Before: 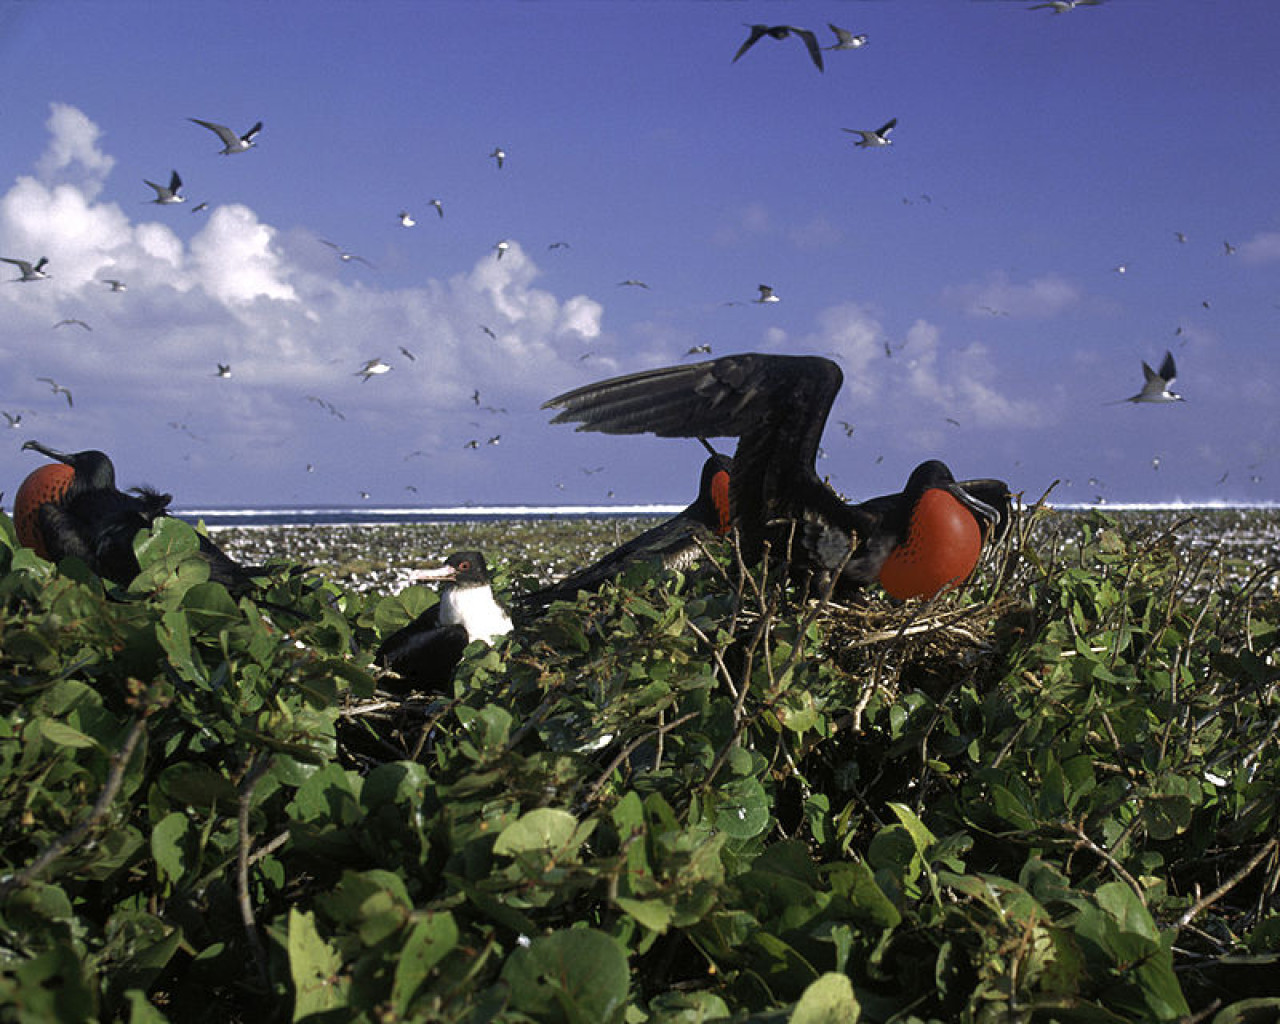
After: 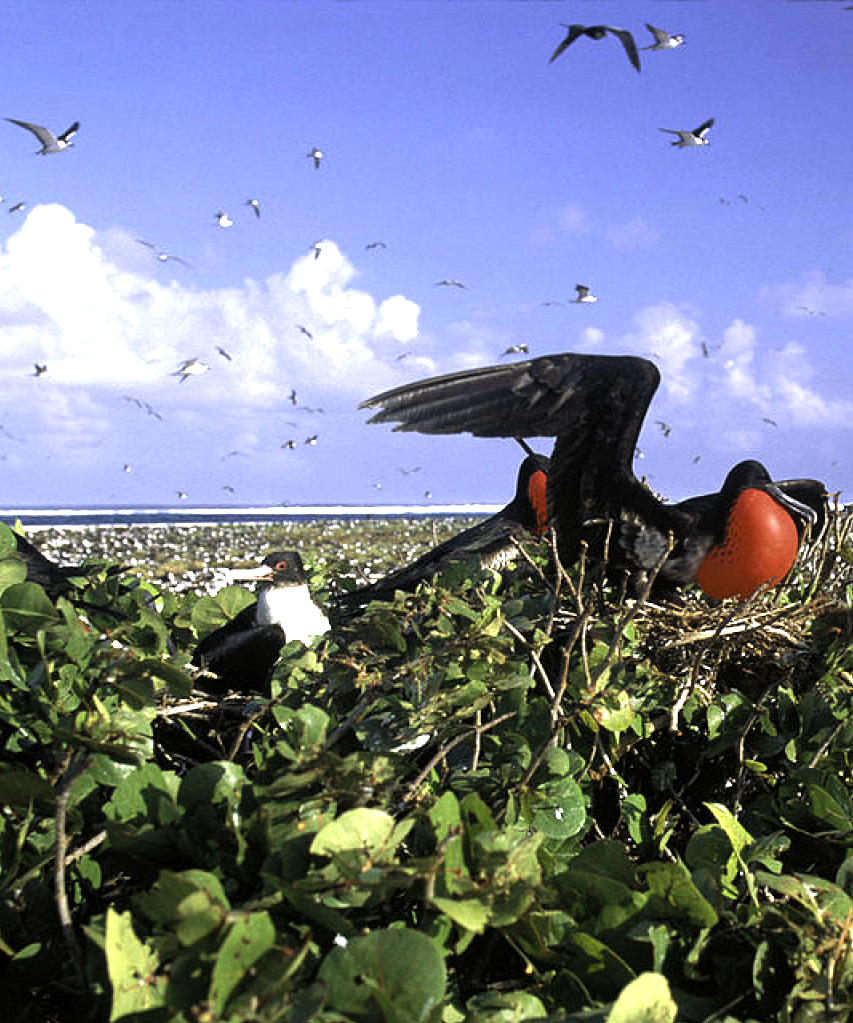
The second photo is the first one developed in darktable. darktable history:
levels: levels [0.012, 0.367, 0.697]
crop and rotate: left 14.363%, right 18.989%
